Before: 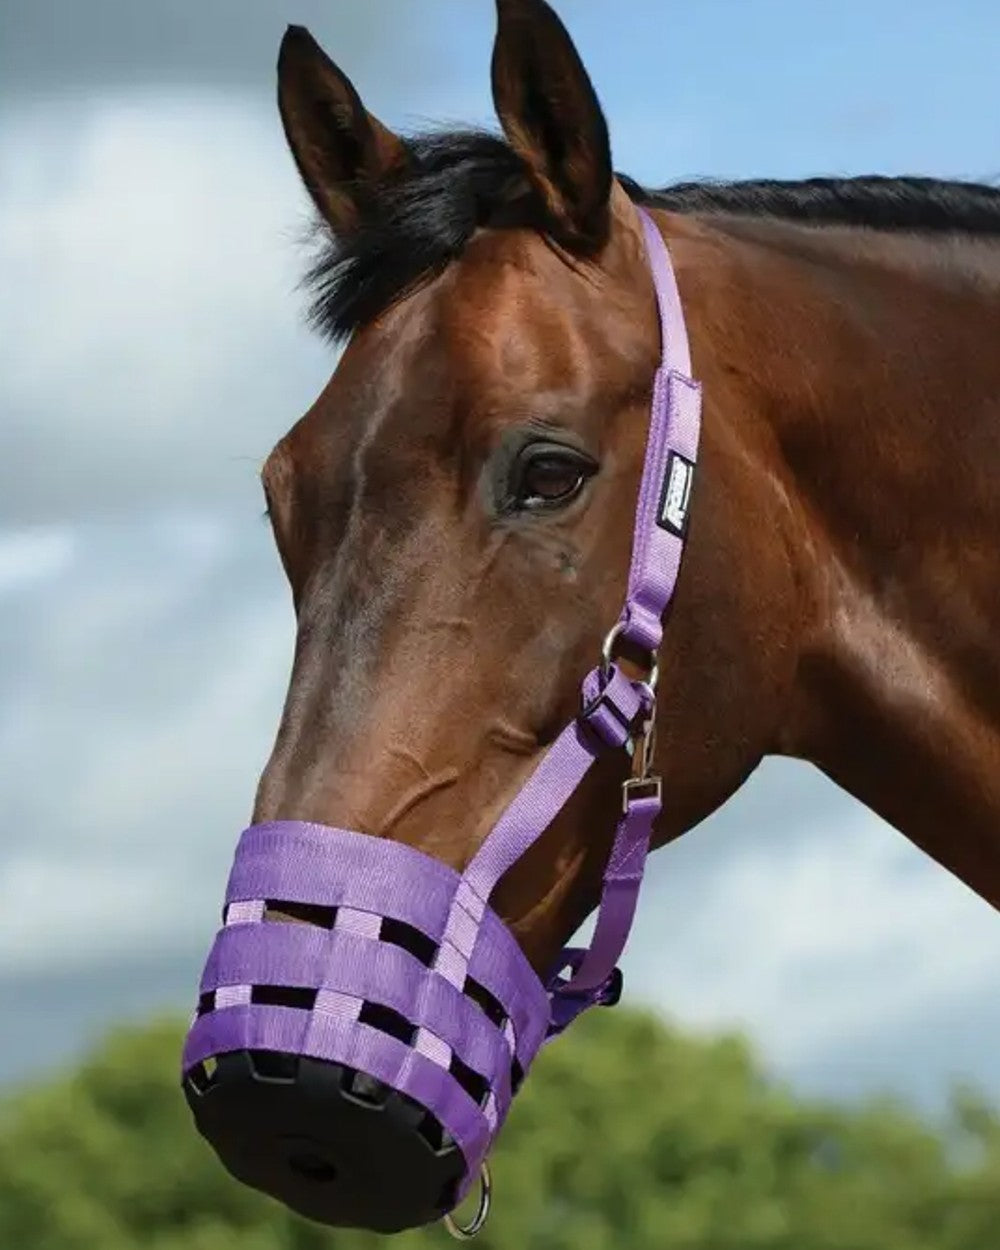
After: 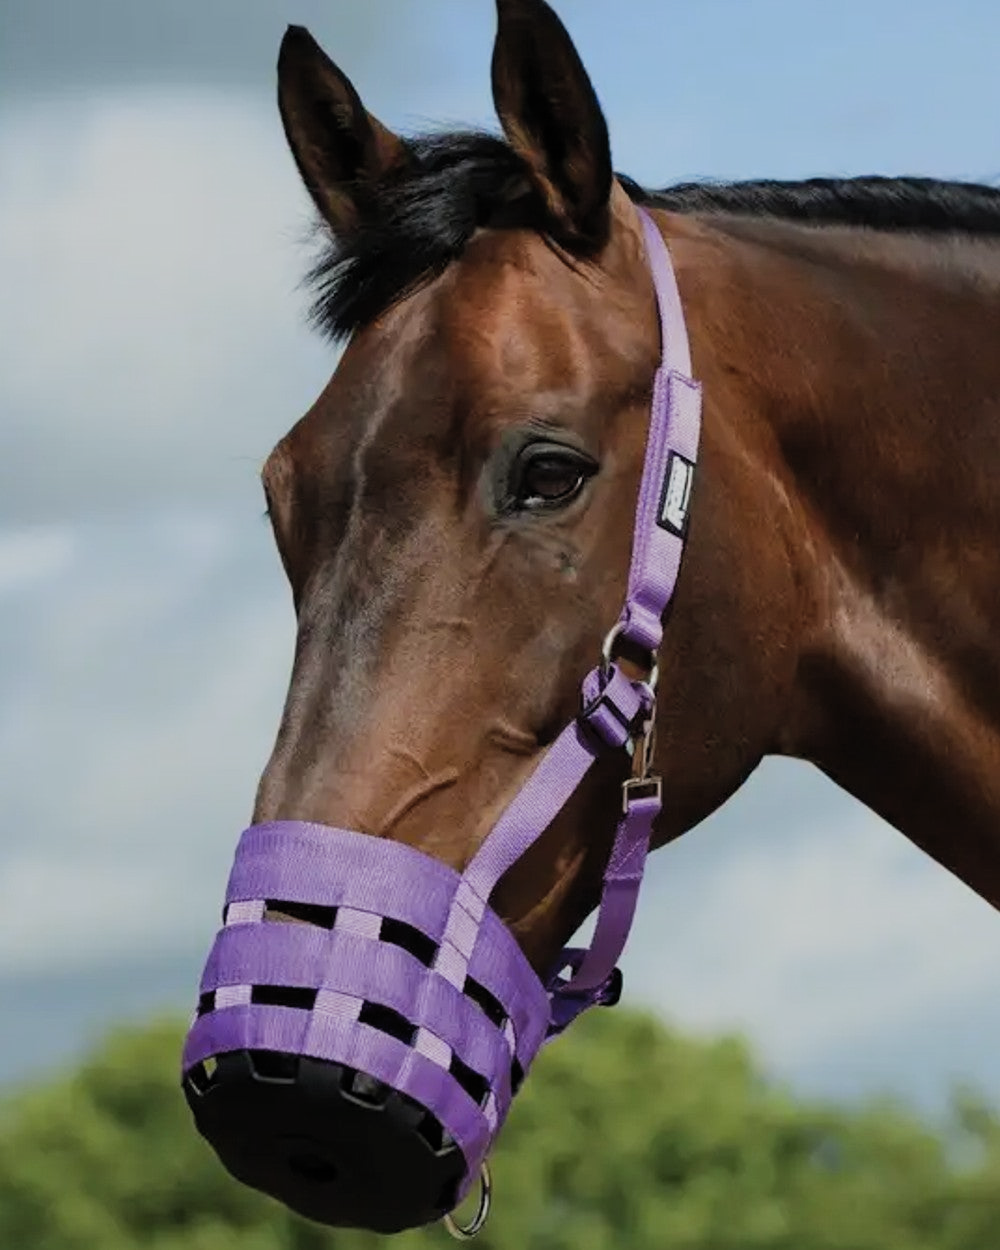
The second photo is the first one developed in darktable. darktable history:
color zones: curves: ch0 [(0.068, 0.464) (0.25, 0.5) (0.48, 0.508) (0.75, 0.536) (0.886, 0.476) (0.967, 0.456)]; ch1 [(0.066, 0.456) (0.25, 0.5) (0.616, 0.508) (0.746, 0.56) (0.934, 0.444)]
filmic rgb: black relative exposure -8.02 EV, white relative exposure 3.81 EV, threshold 5.99 EV, hardness 4.38, preserve chrominance RGB euclidean norm, color science v5 (2021), contrast in shadows safe, contrast in highlights safe, enable highlight reconstruction true
